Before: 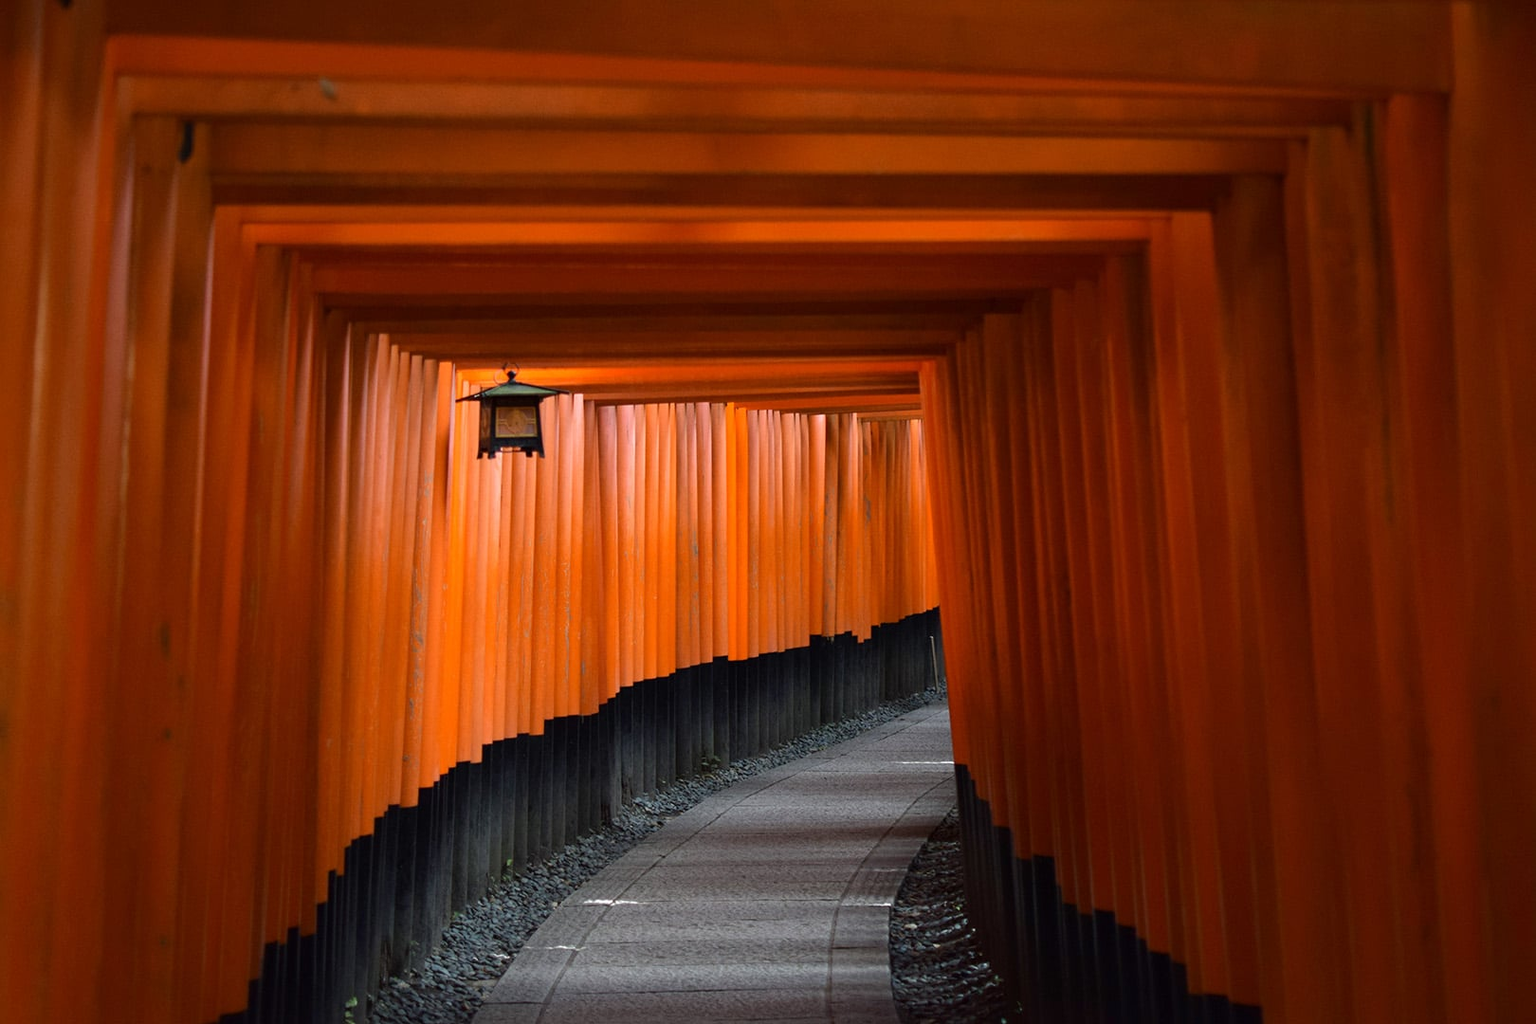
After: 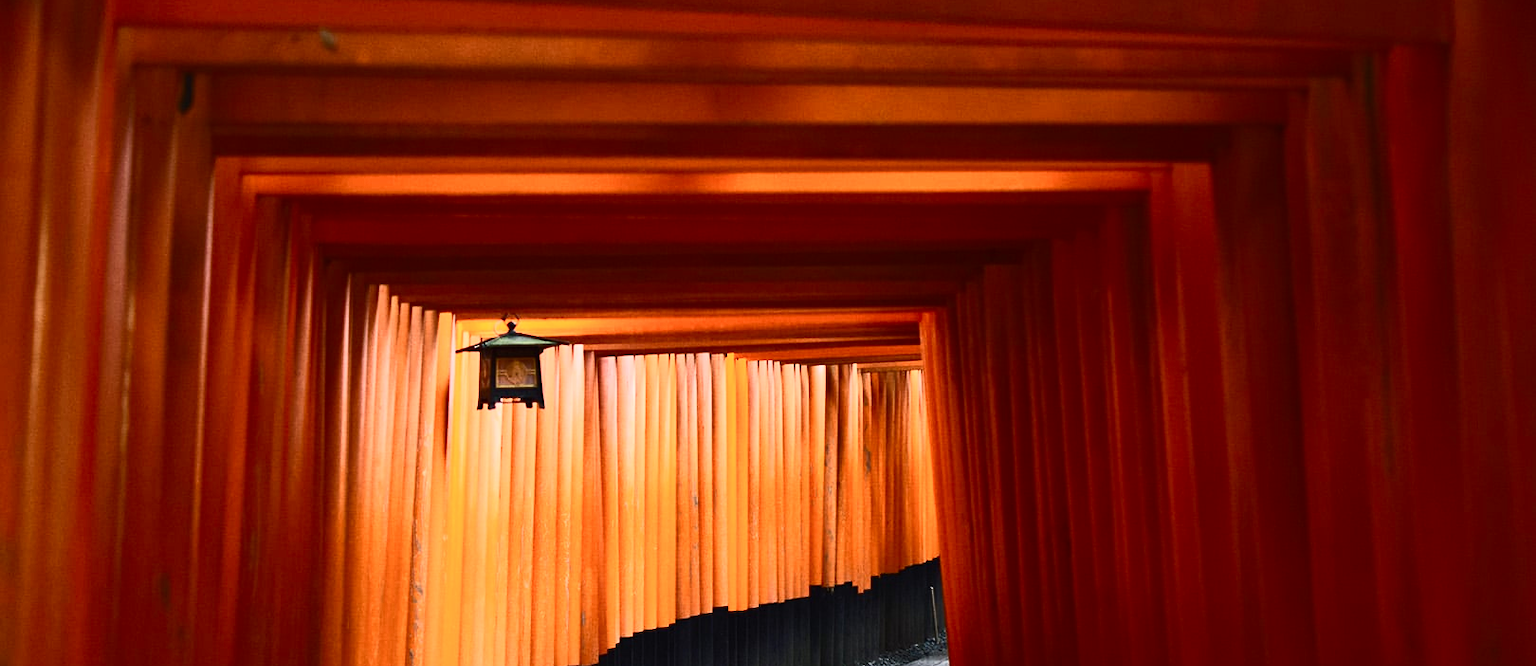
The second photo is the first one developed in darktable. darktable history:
contrast brightness saturation: contrast 0.634, brightness 0.338, saturation 0.149
crop and rotate: top 4.869%, bottom 29.997%
